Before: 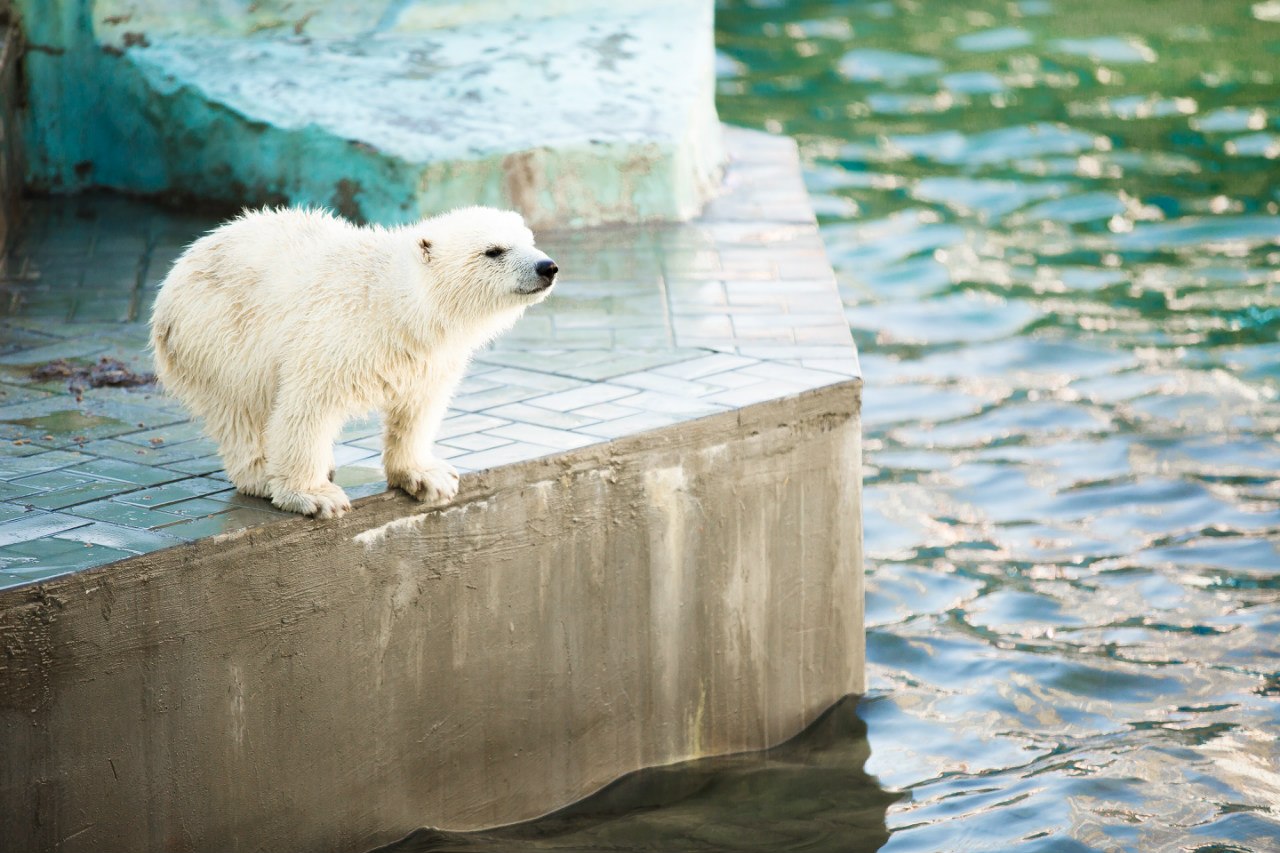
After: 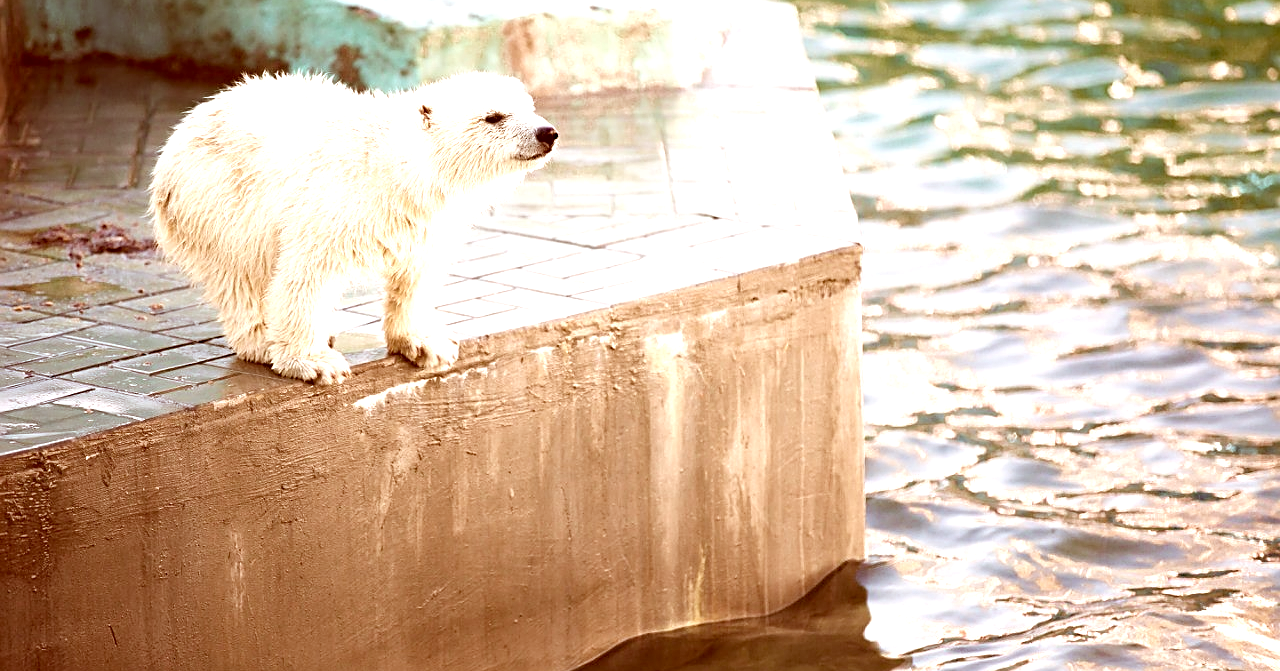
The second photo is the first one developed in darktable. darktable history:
sharpen: on, module defaults
exposure: black level correction 0, exposure 0.7 EV, compensate exposure bias true, compensate highlight preservation false
haze removal: adaptive false
color correction: highlights a* 9.03, highlights b* 8.71, shadows a* 40, shadows b* 40, saturation 0.8
crop and rotate: top 15.774%, bottom 5.506%
